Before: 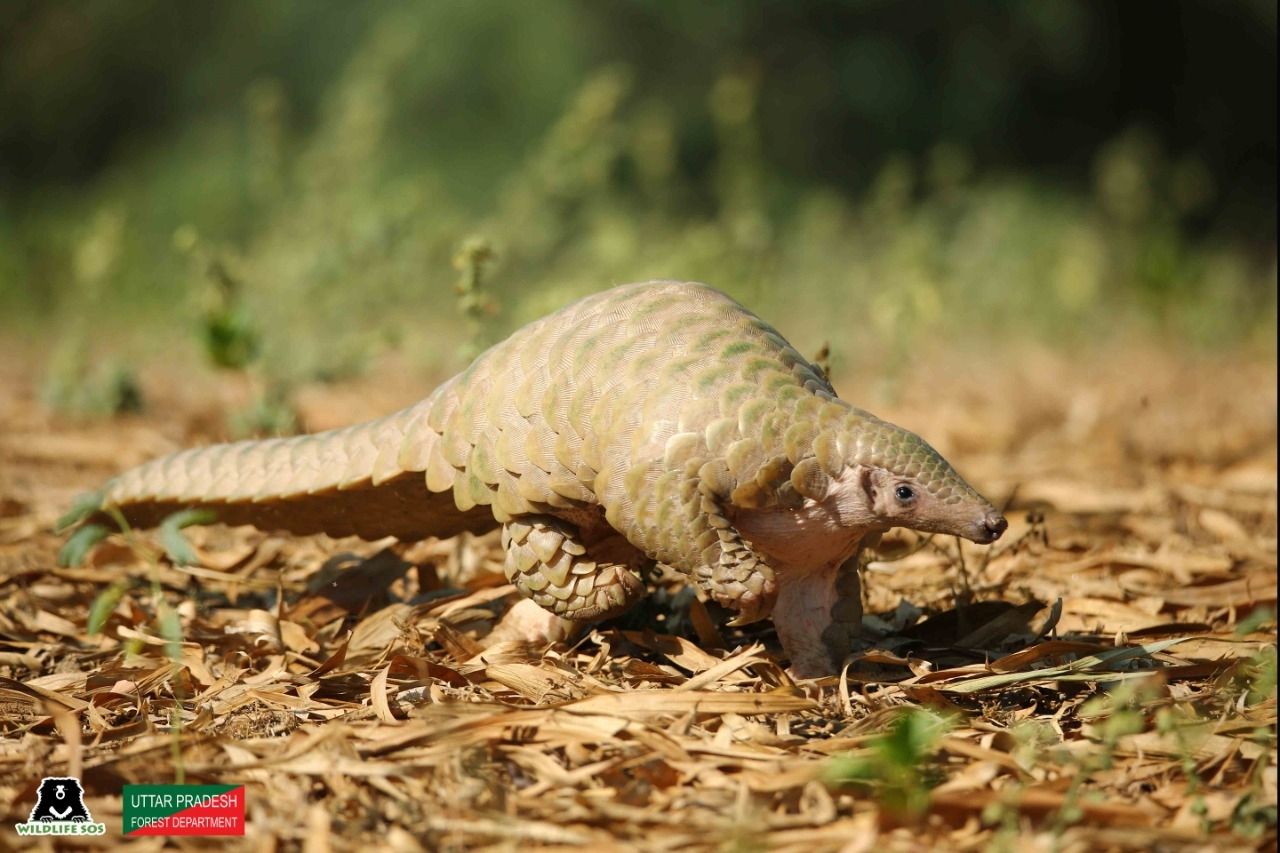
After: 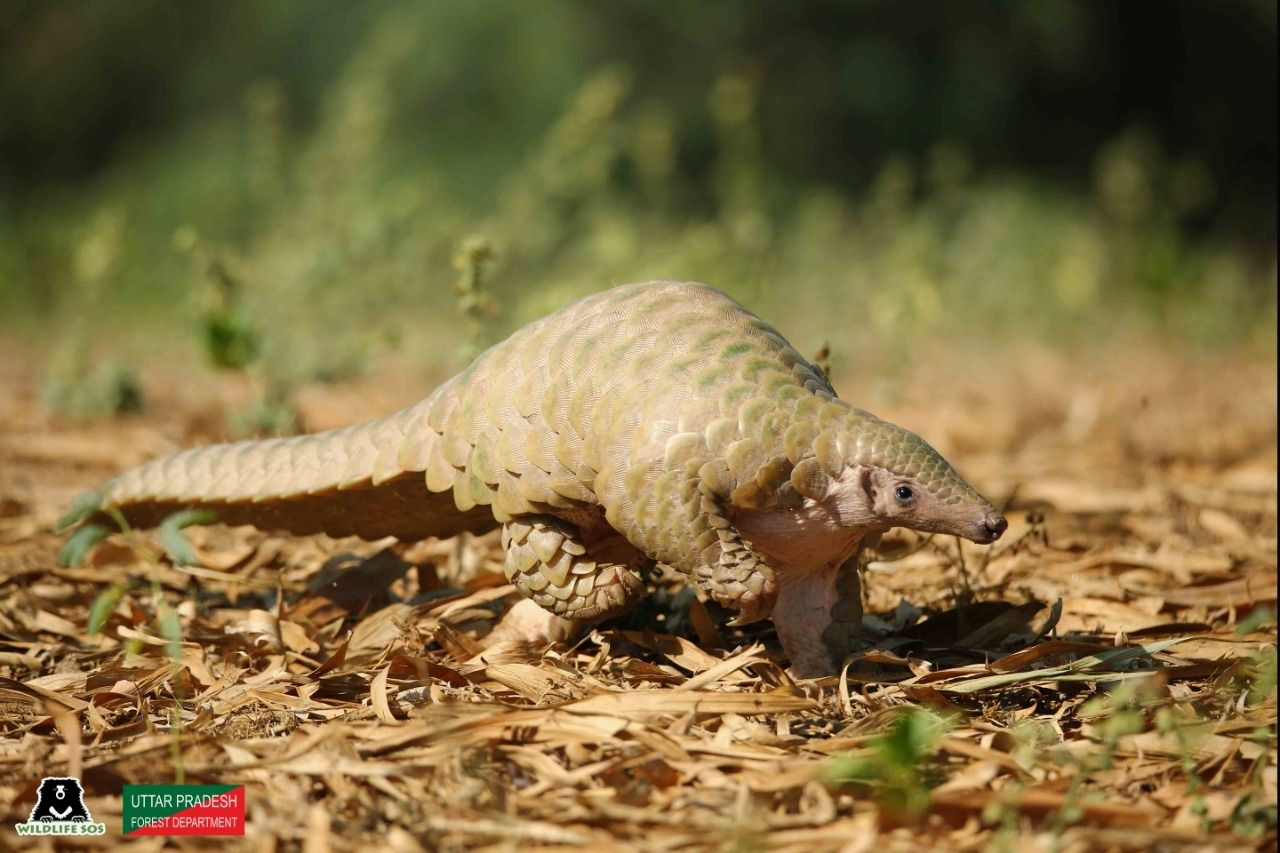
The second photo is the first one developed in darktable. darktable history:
exposure: exposure -0.068 EV, compensate highlight preservation false
